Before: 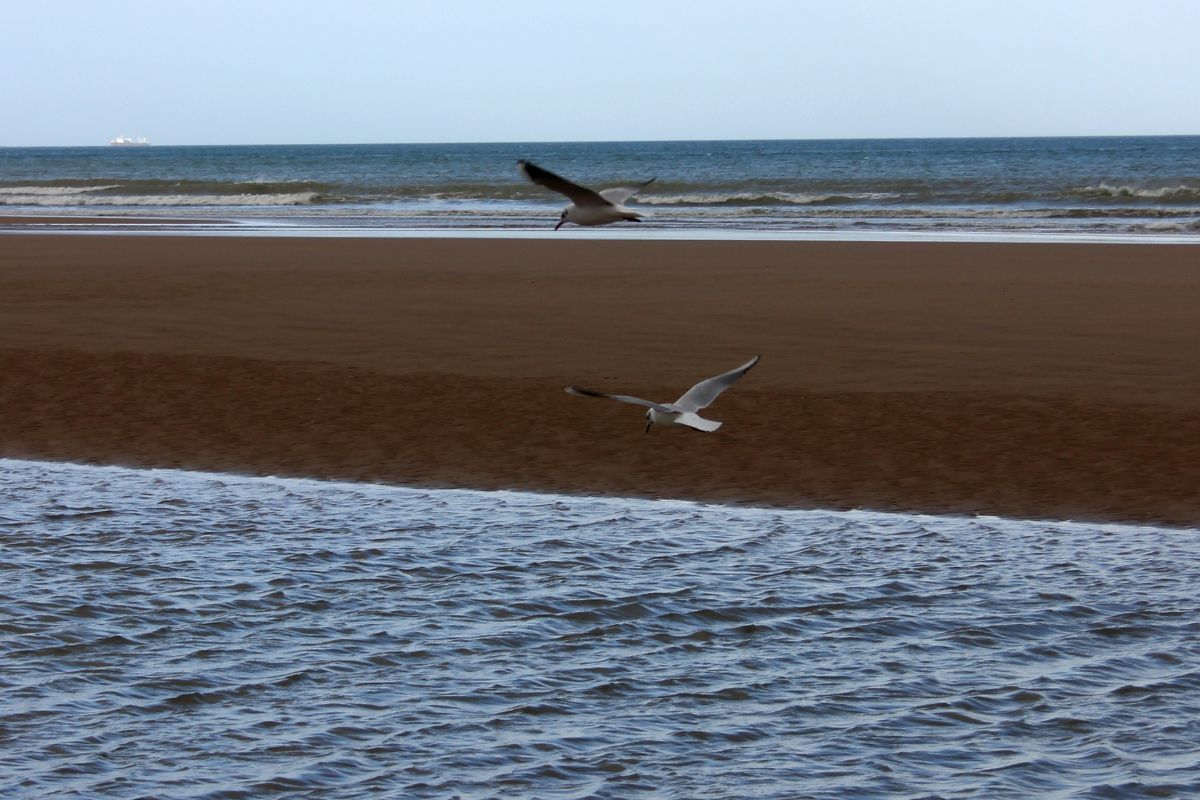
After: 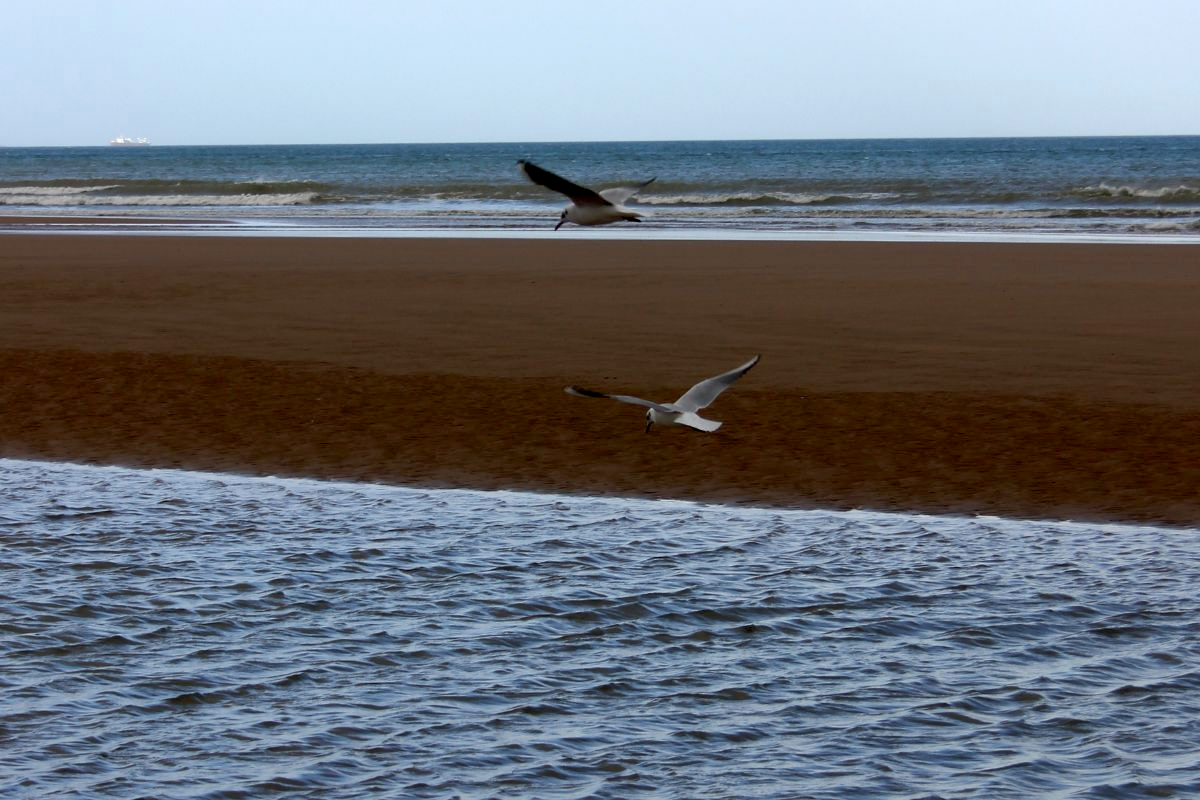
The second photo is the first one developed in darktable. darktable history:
exposure: black level correction 0.01, exposure 0.017 EV, compensate exposure bias true, compensate highlight preservation false
